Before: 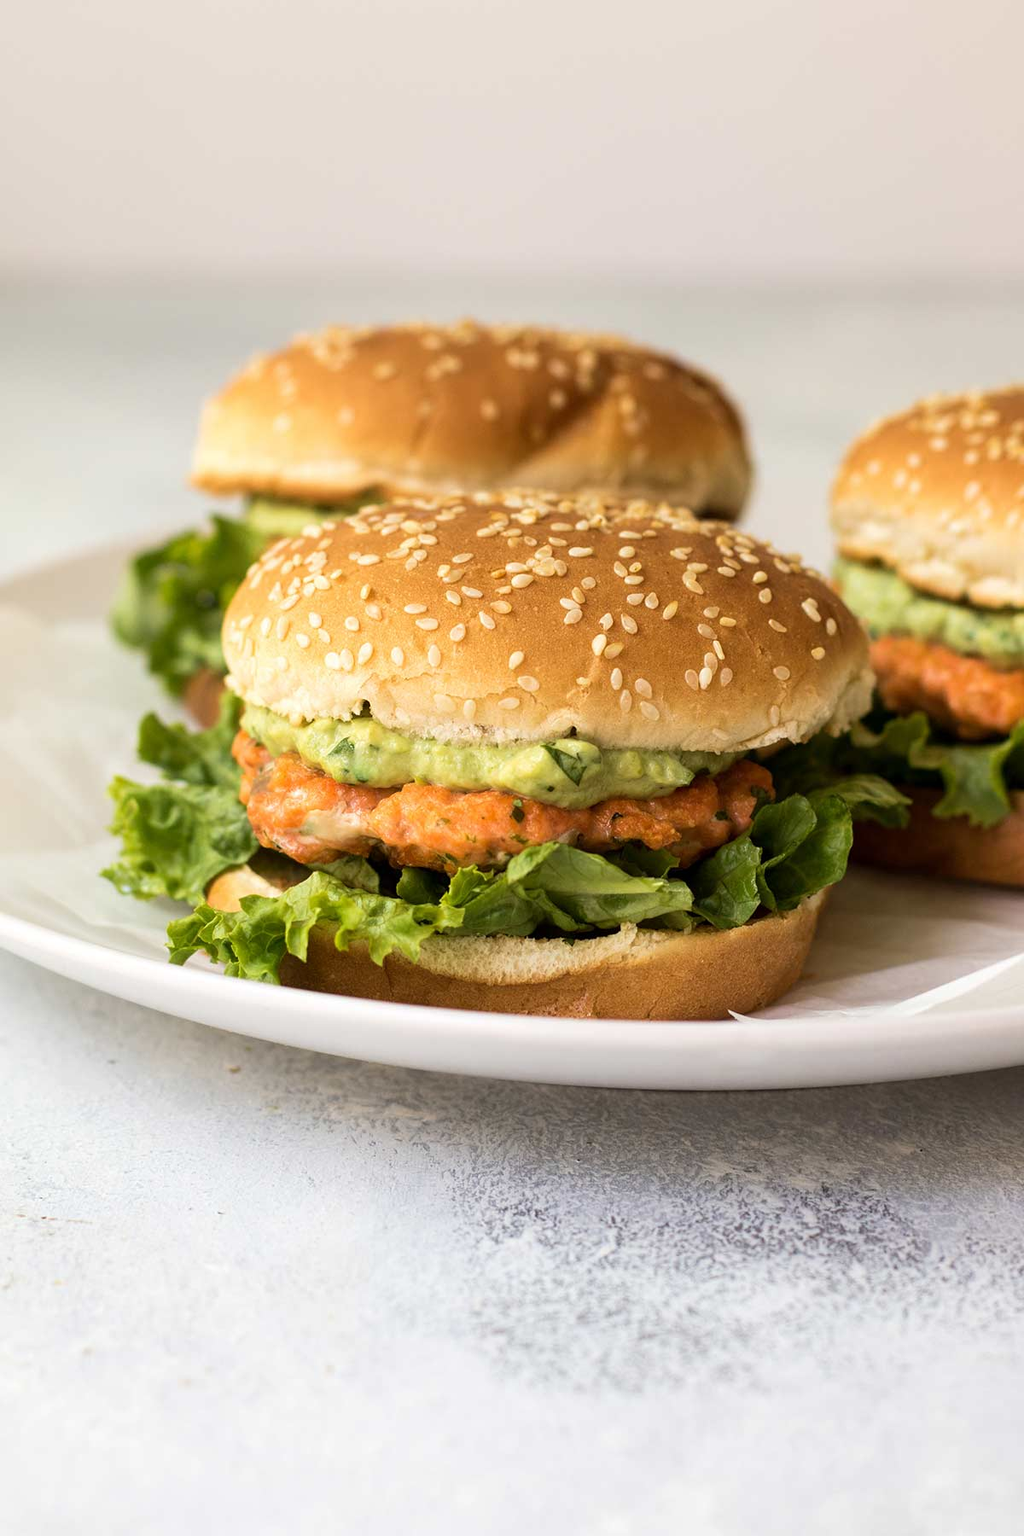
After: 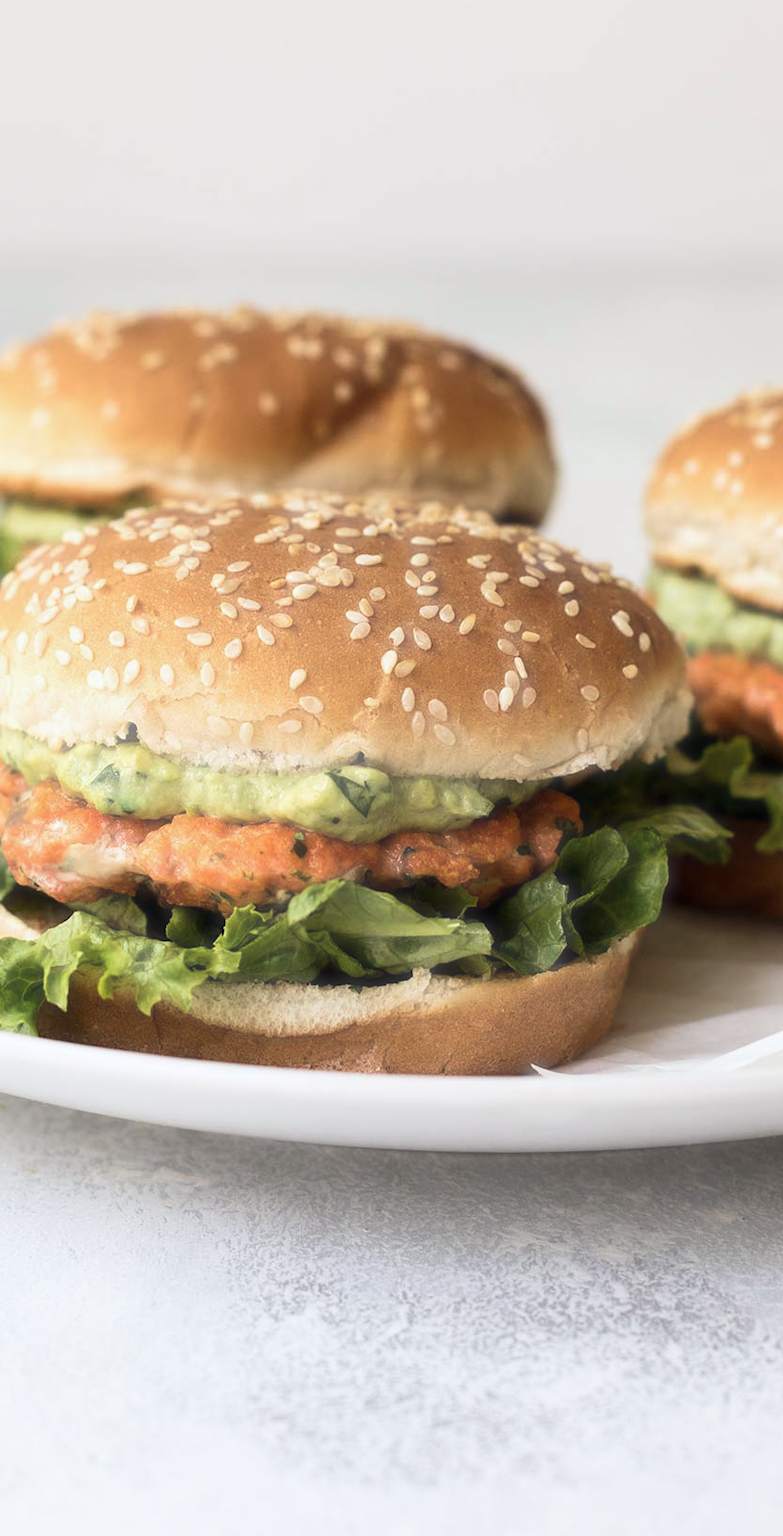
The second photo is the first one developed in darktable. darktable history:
white balance: red 0.982, blue 1.018
crop and rotate: left 24.034%, top 2.838%, right 6.406%, bottom 6.299%
haze removal: strength -0.9, distance 0.225, compatibility mode true, adaptive false
